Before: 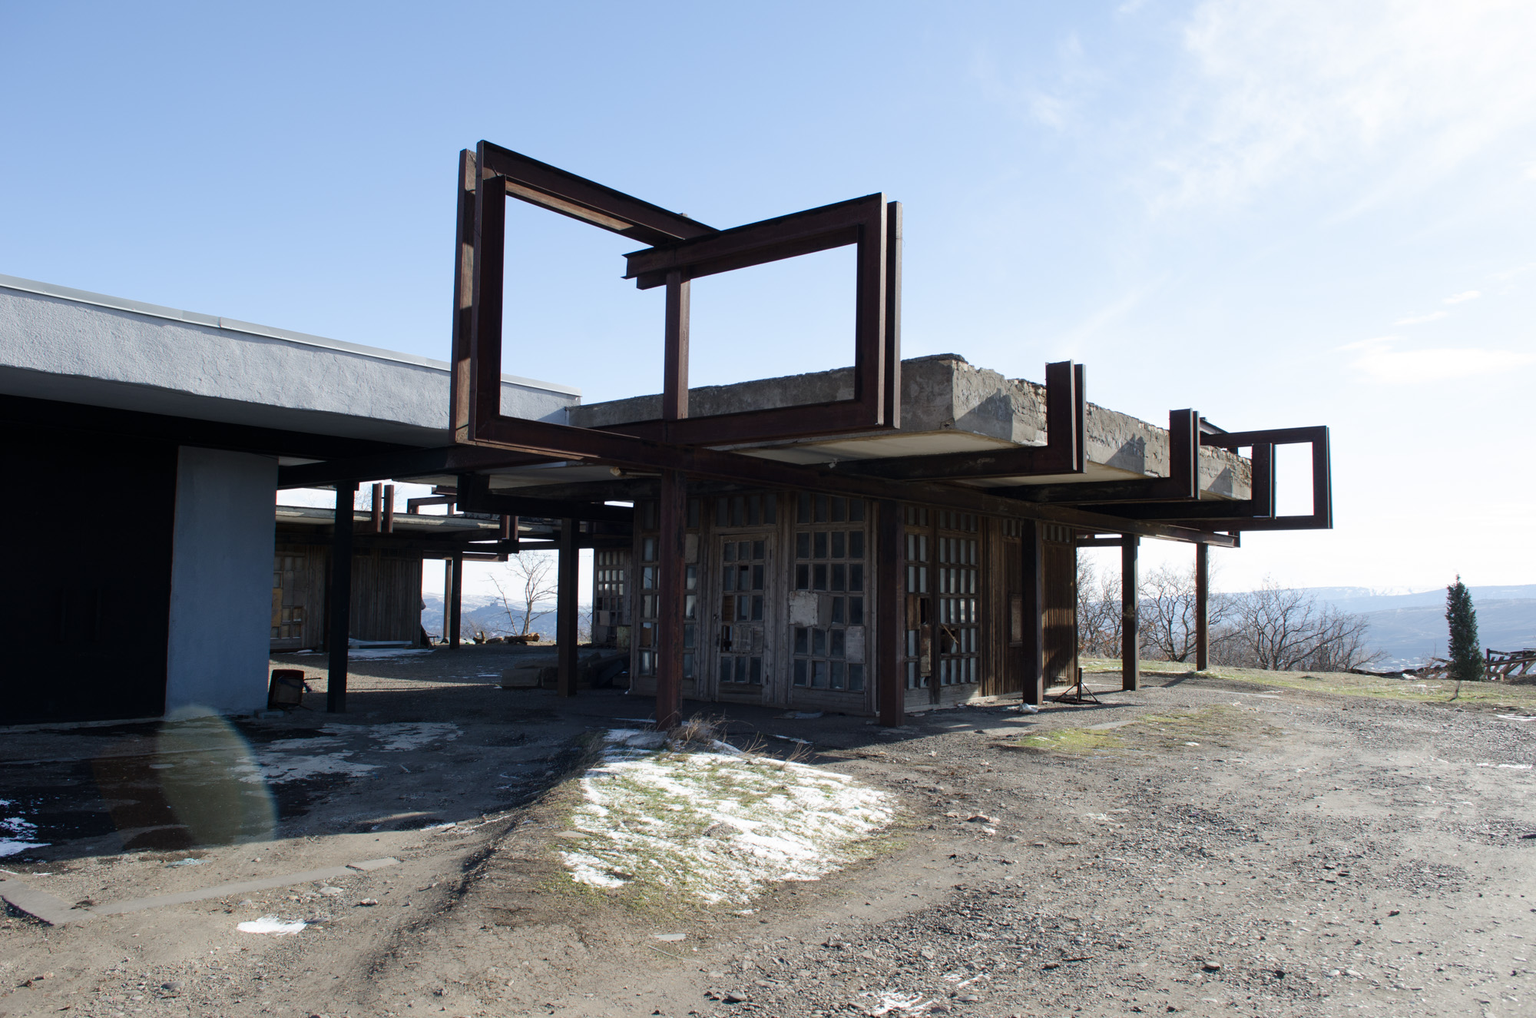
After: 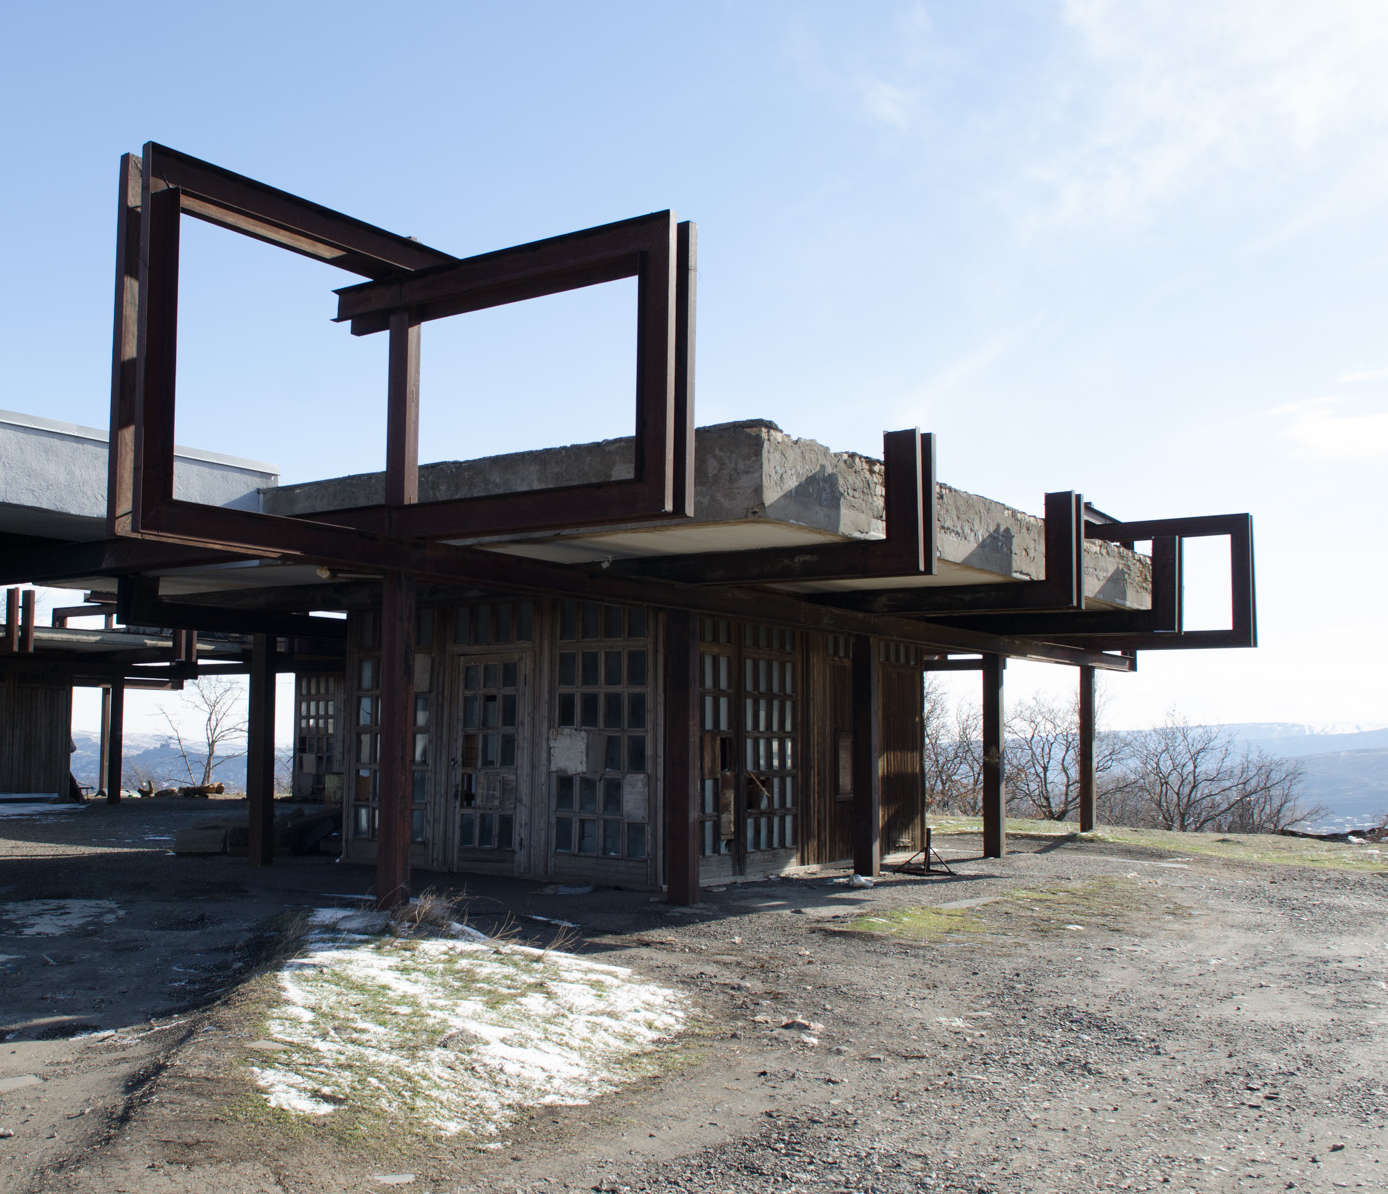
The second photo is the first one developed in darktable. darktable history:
crop and rotate: left 23.919%, top 3.199%, right 6.665%, bottom 6.664%
